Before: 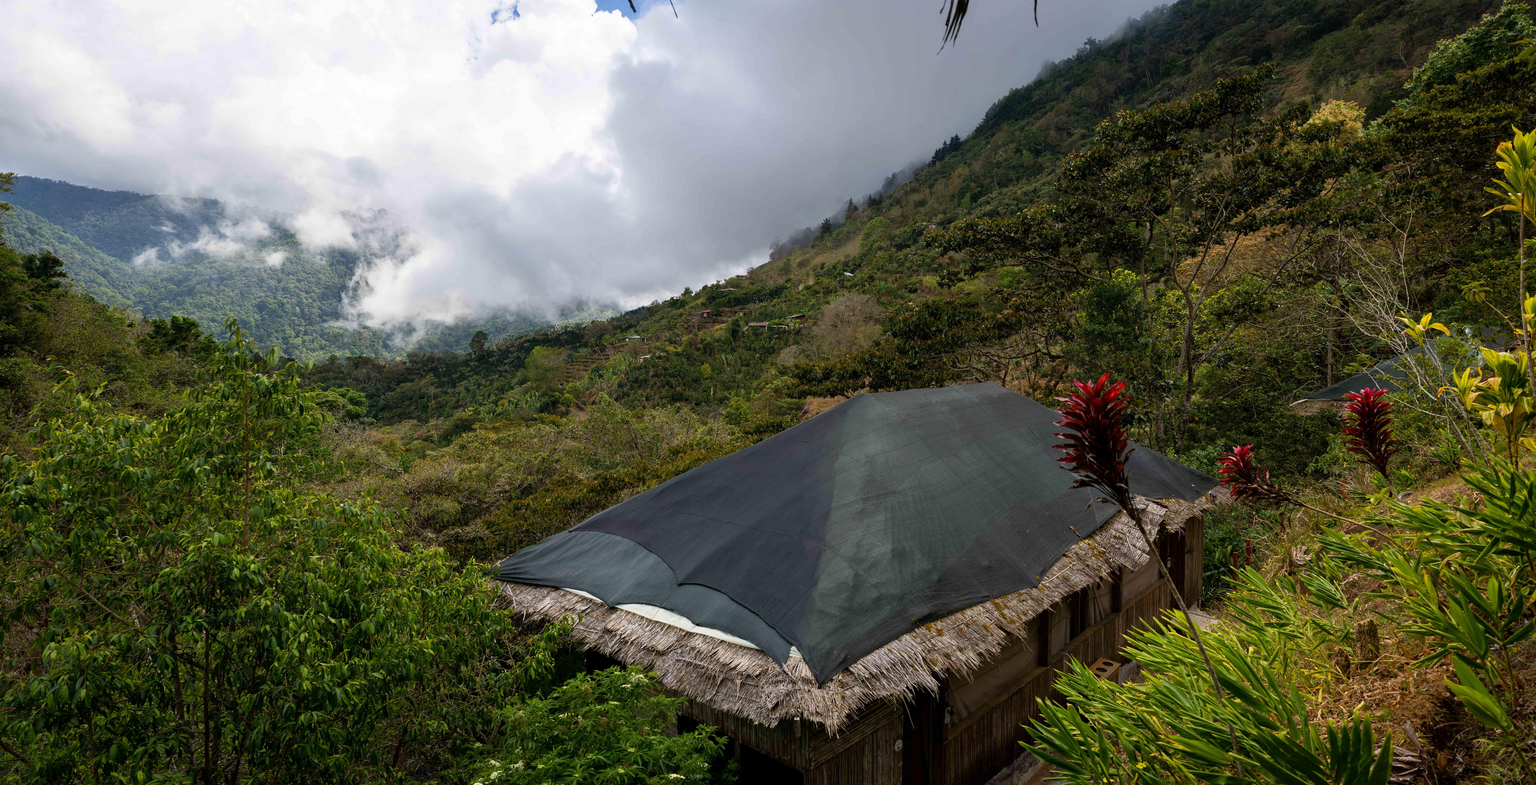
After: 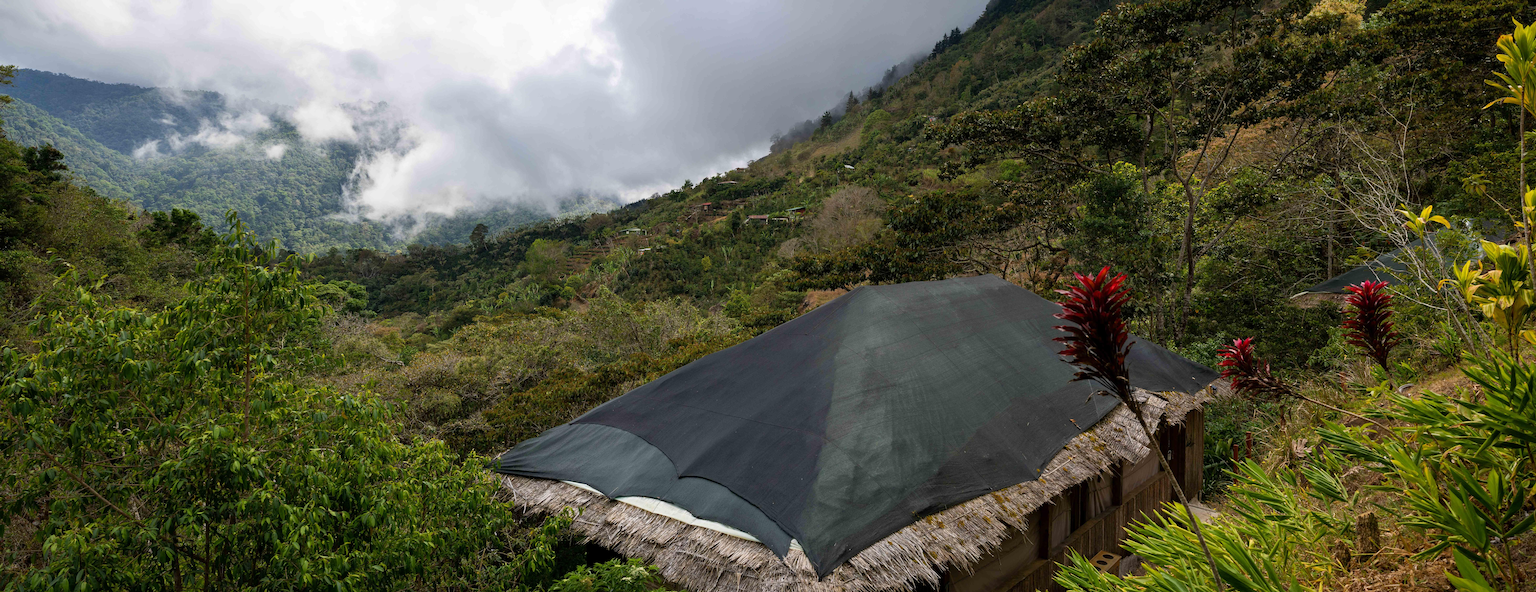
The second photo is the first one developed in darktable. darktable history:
crop: top 13.738%, bottom 10.858%
